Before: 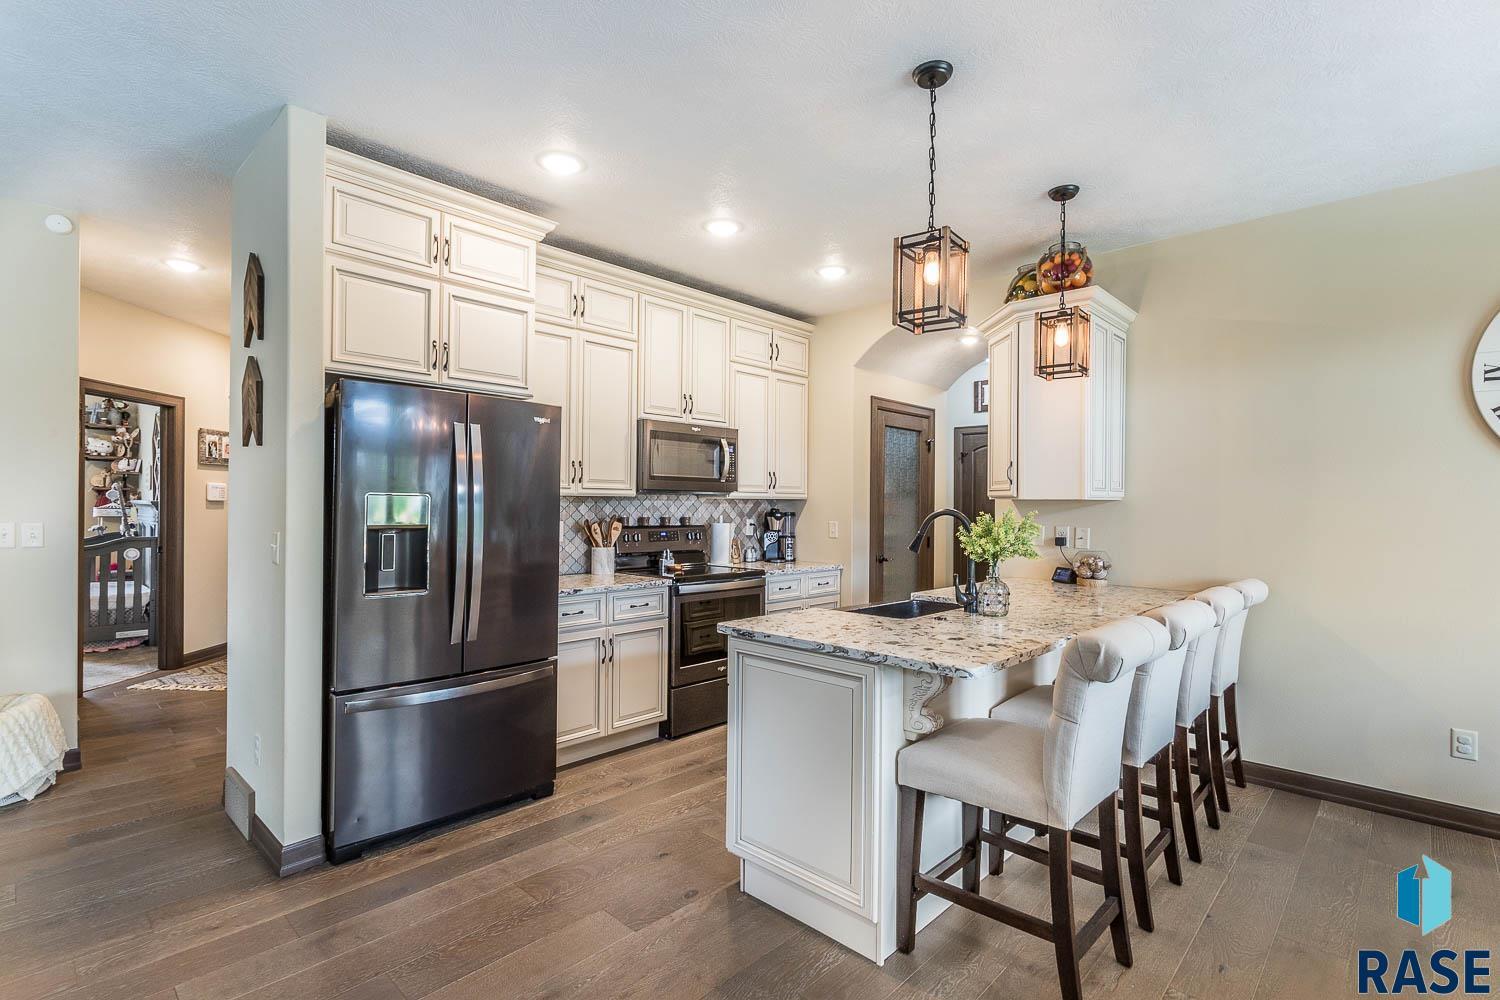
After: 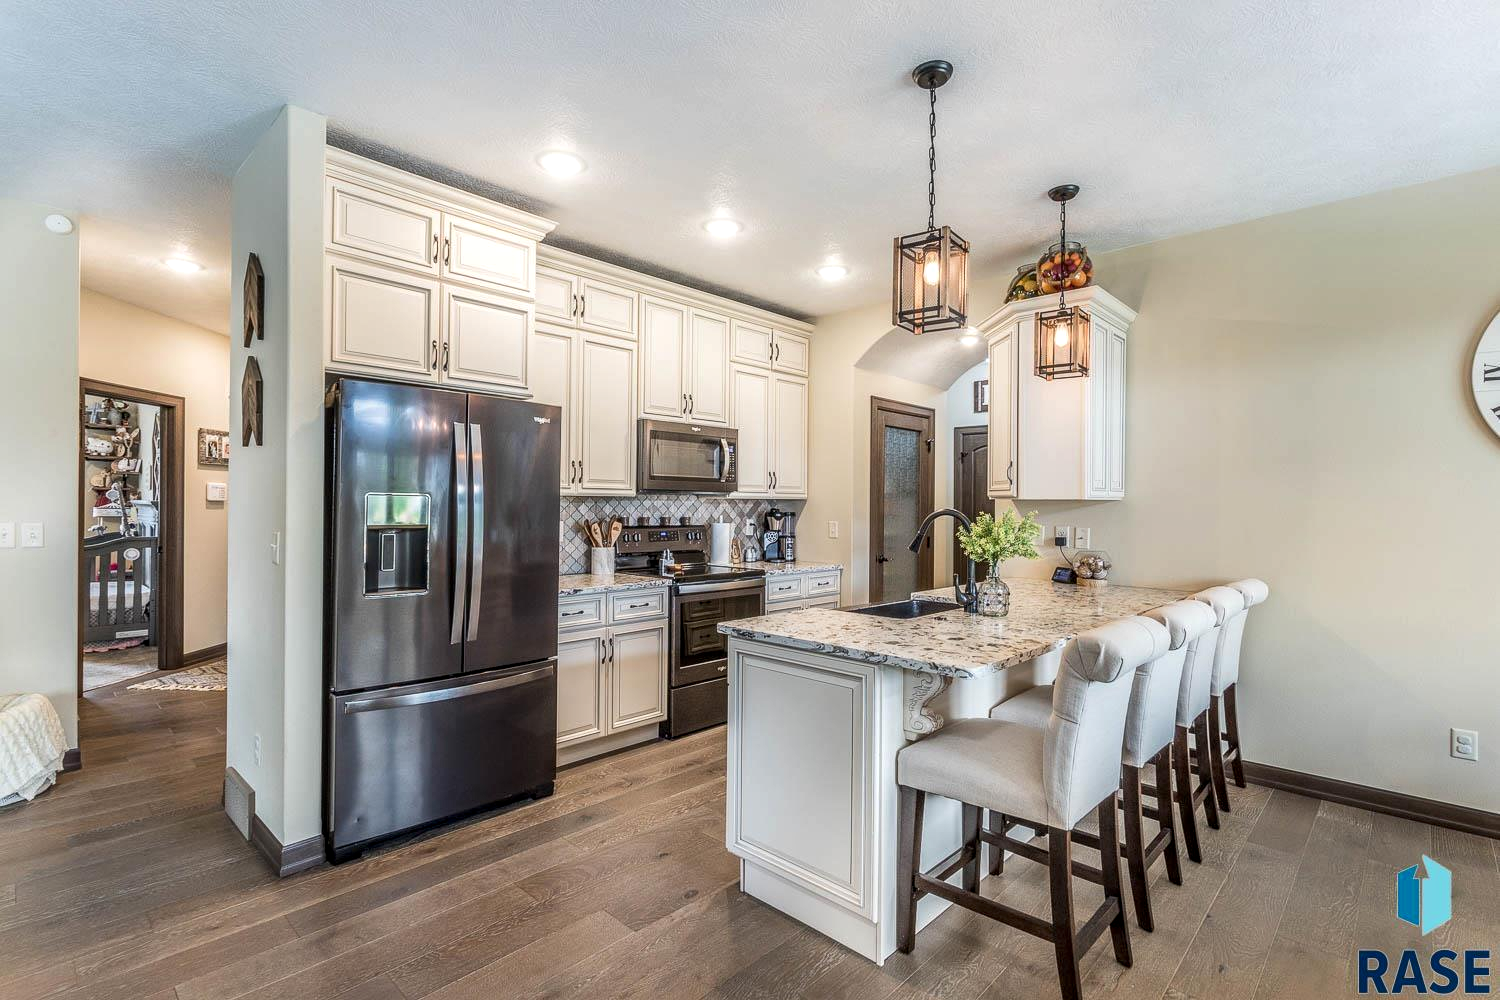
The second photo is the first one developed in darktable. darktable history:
levels: black 3.84%, levels [0, 0.492, 0.984]
local contrast: on, module defaults
